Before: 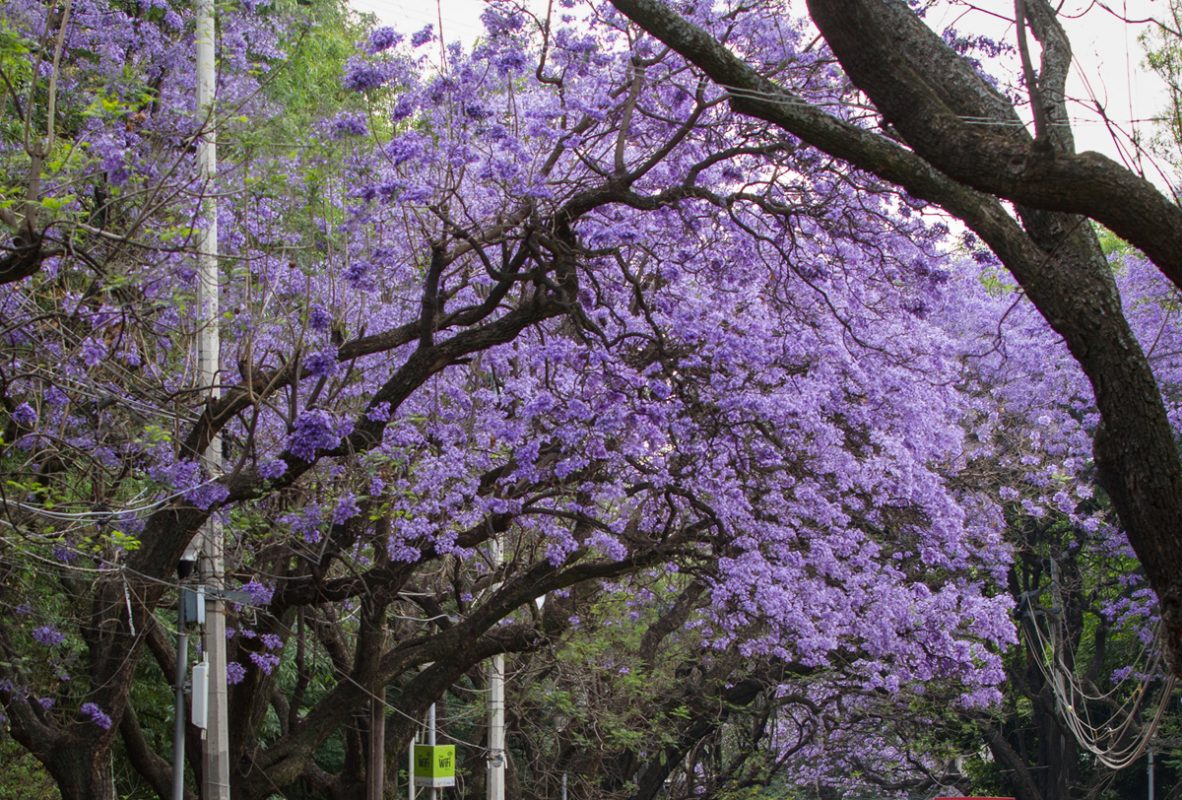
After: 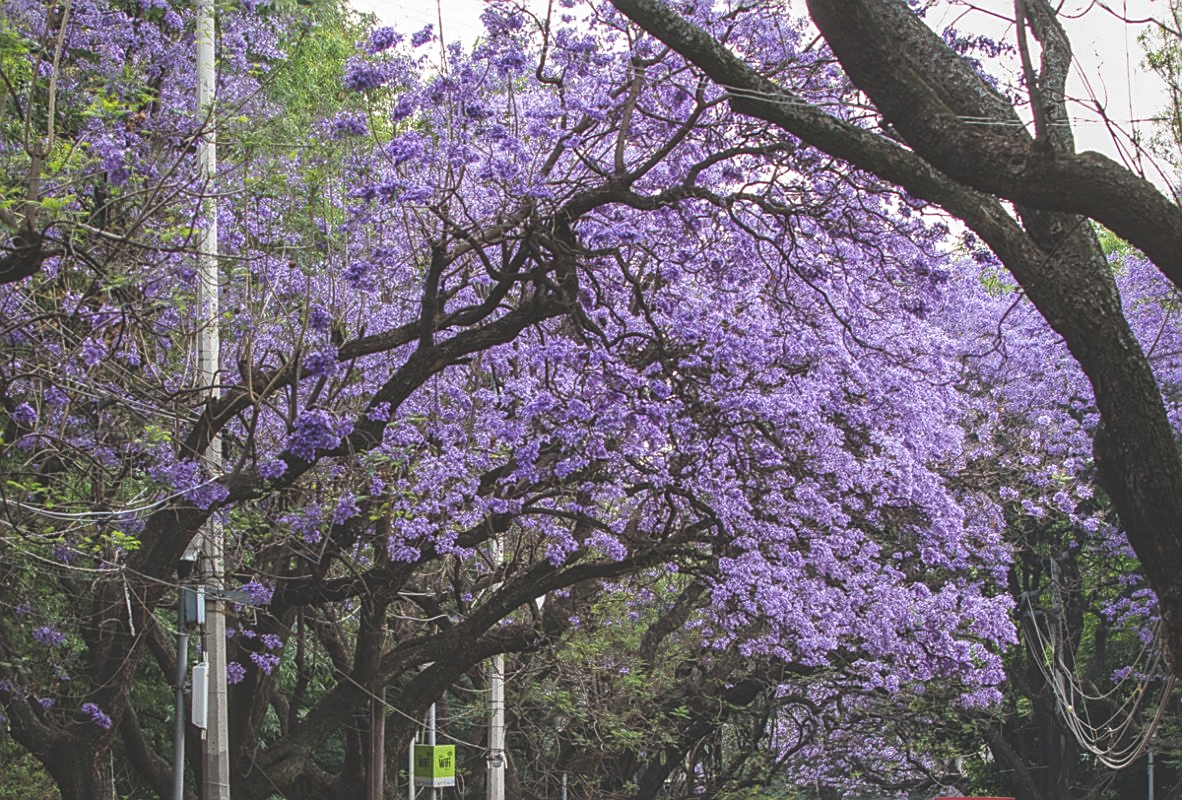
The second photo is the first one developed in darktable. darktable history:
exposure: black level correction -0.03, compensate highlight preservation false
sharpen: amount 0.538
local contrast: on, module defaults
